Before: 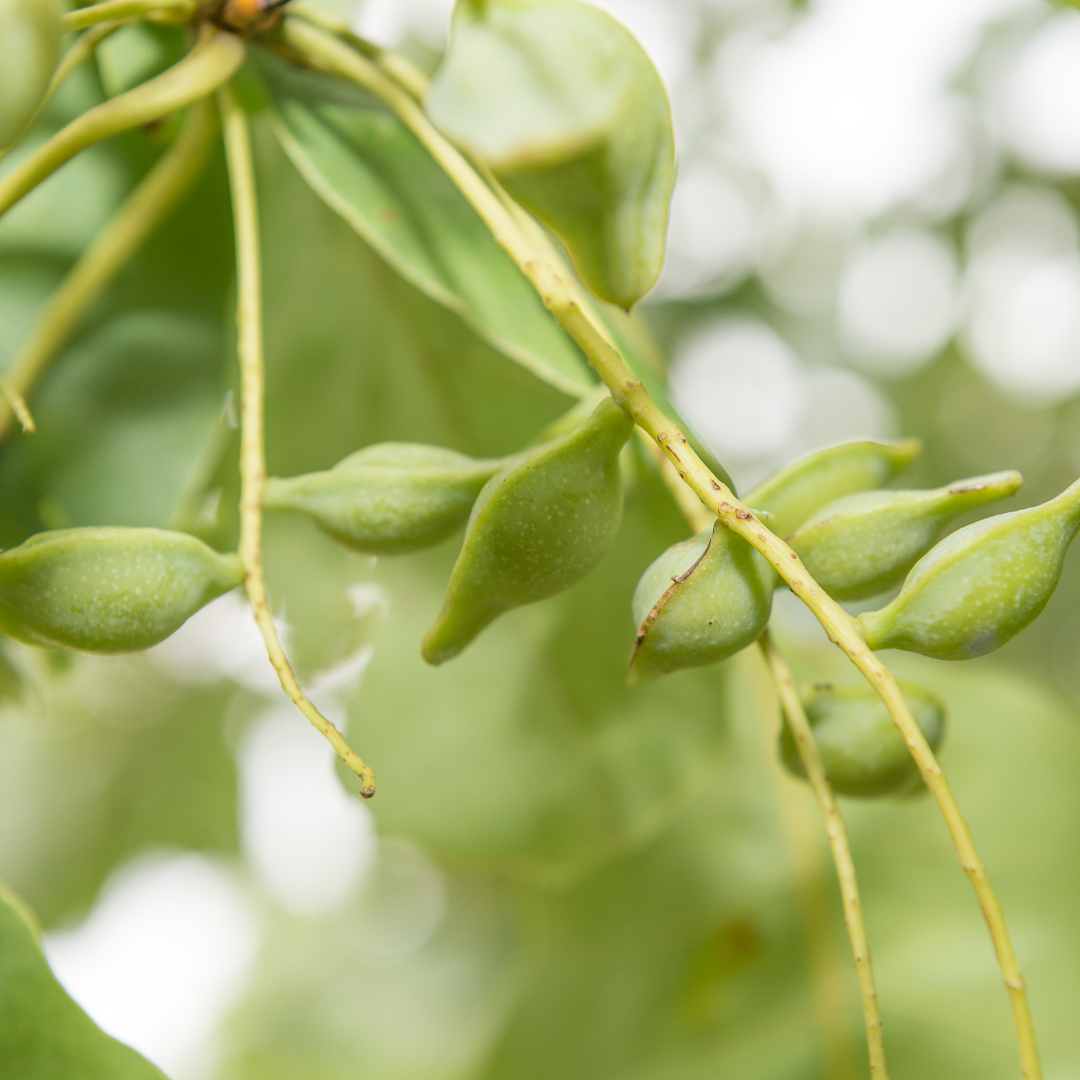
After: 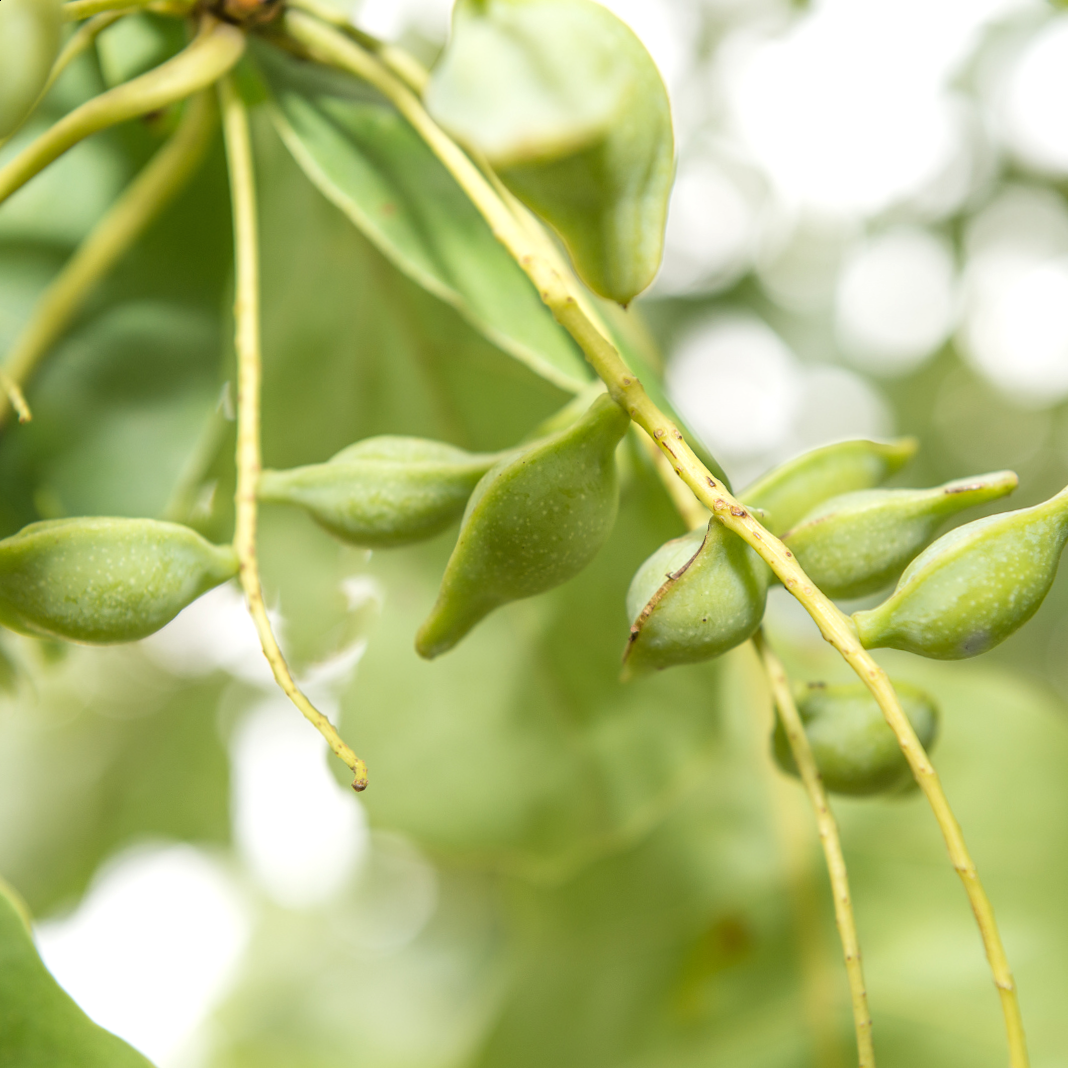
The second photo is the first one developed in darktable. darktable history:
levels: levels [0.062, 0.494, 0.925]
crop and rotate: angle -0.647°
